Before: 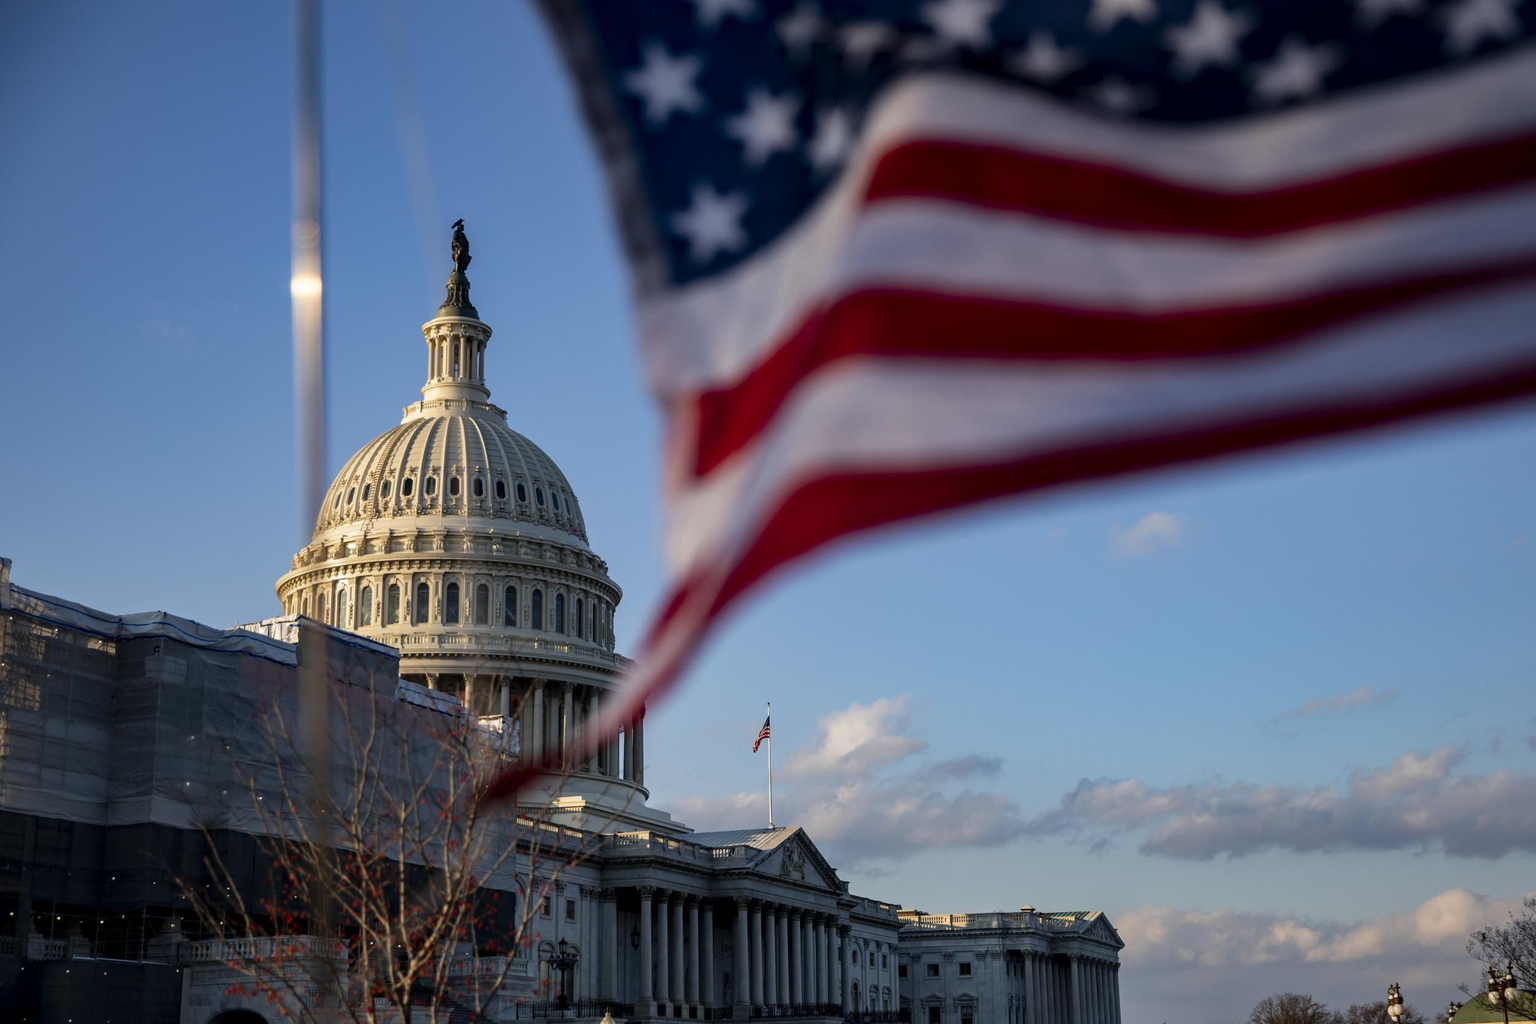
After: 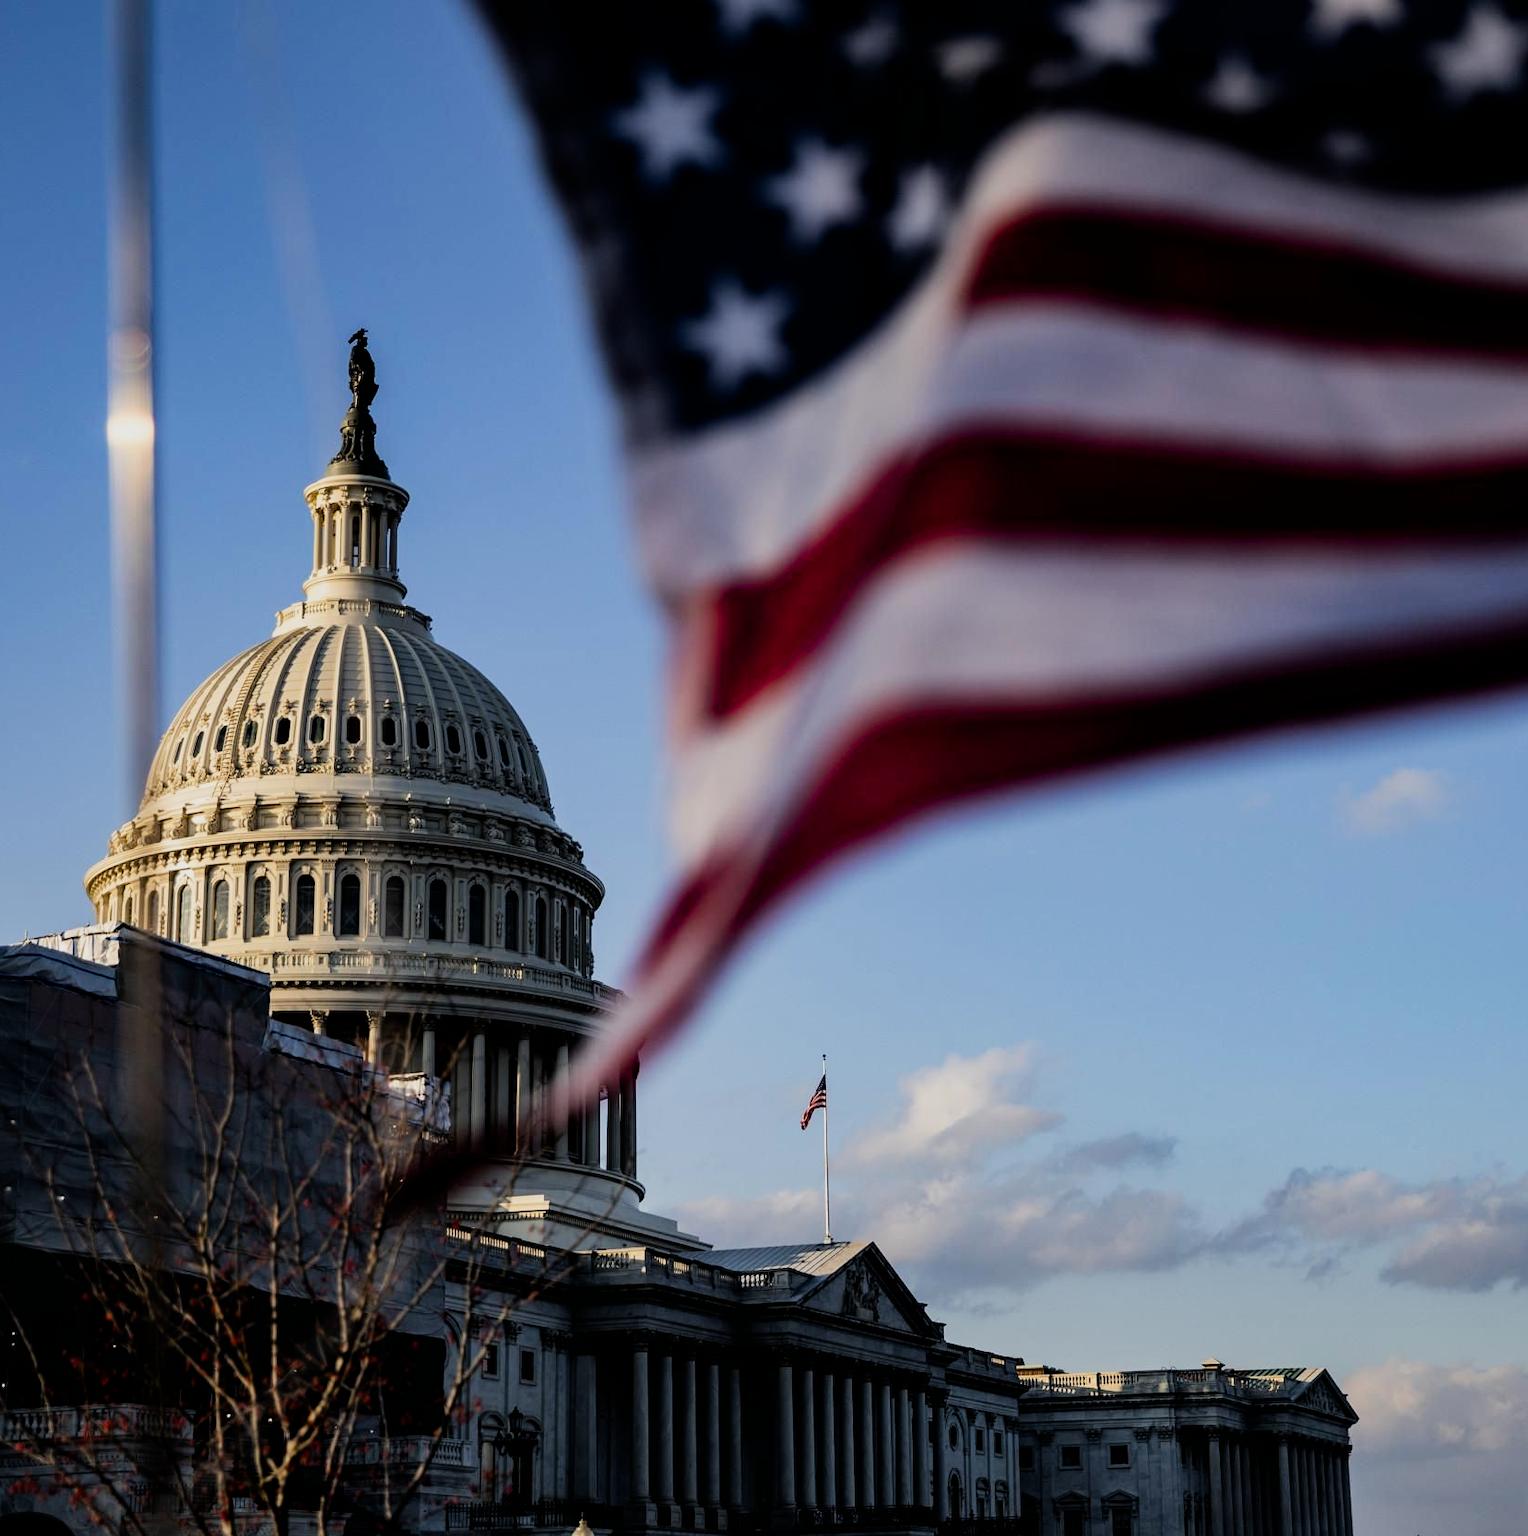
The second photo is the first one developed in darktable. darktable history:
filmic rgb: black relative exposure -5.09 EV, white relative exposure 3.99 EV, hardness 2.88, contrast 1.406, highlights saturation mix -28.65%
crop and rotate: left 14.314%, right 19.349%
color balance rgb: perceptual saturation grading › global saturation 20%, perceptual saturation grading › highlights -25.156%, perceptual saturation grading › shadows 25.5%
